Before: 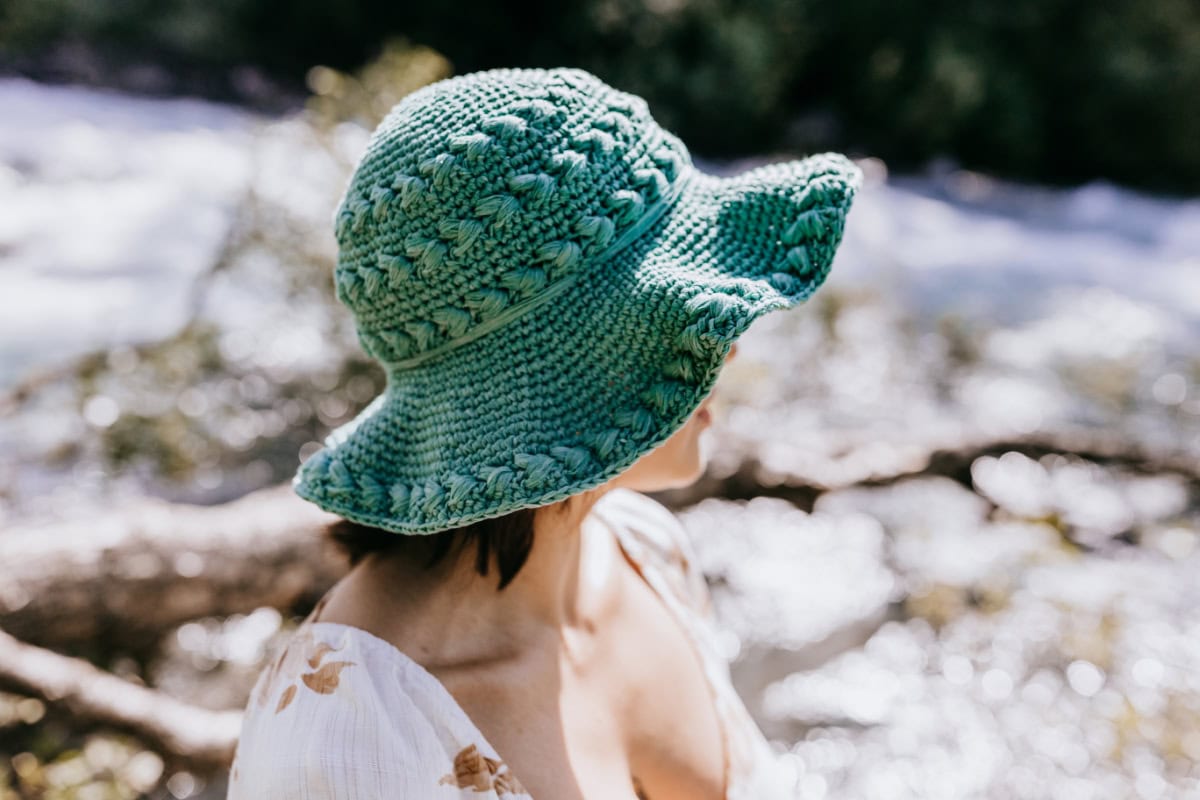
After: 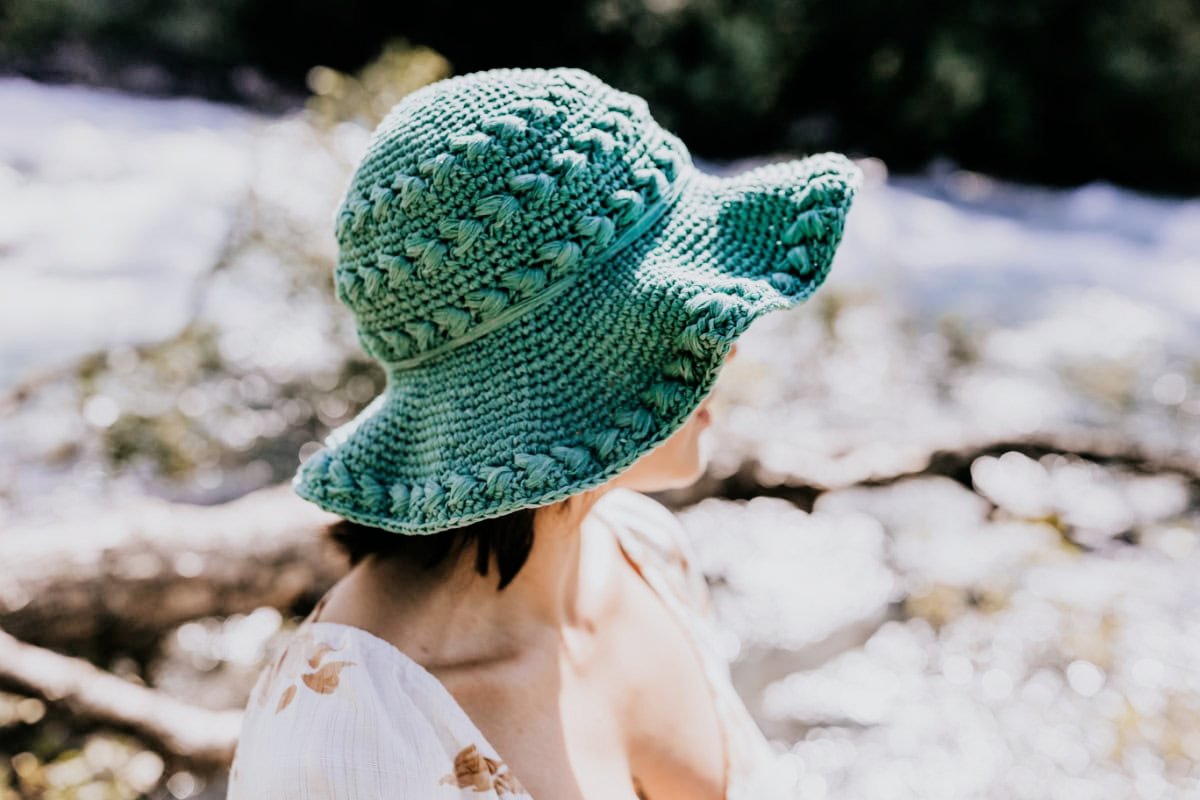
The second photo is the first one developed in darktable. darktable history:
filmic rgb: black relative exposure -7.65 EV, hardness 4.02, contrast 1.1, highlights saturation mix -30%
exposure: black level correction 0, exposure 0.4 EV, compensate exposure bias true, compensate highlight preservation false
